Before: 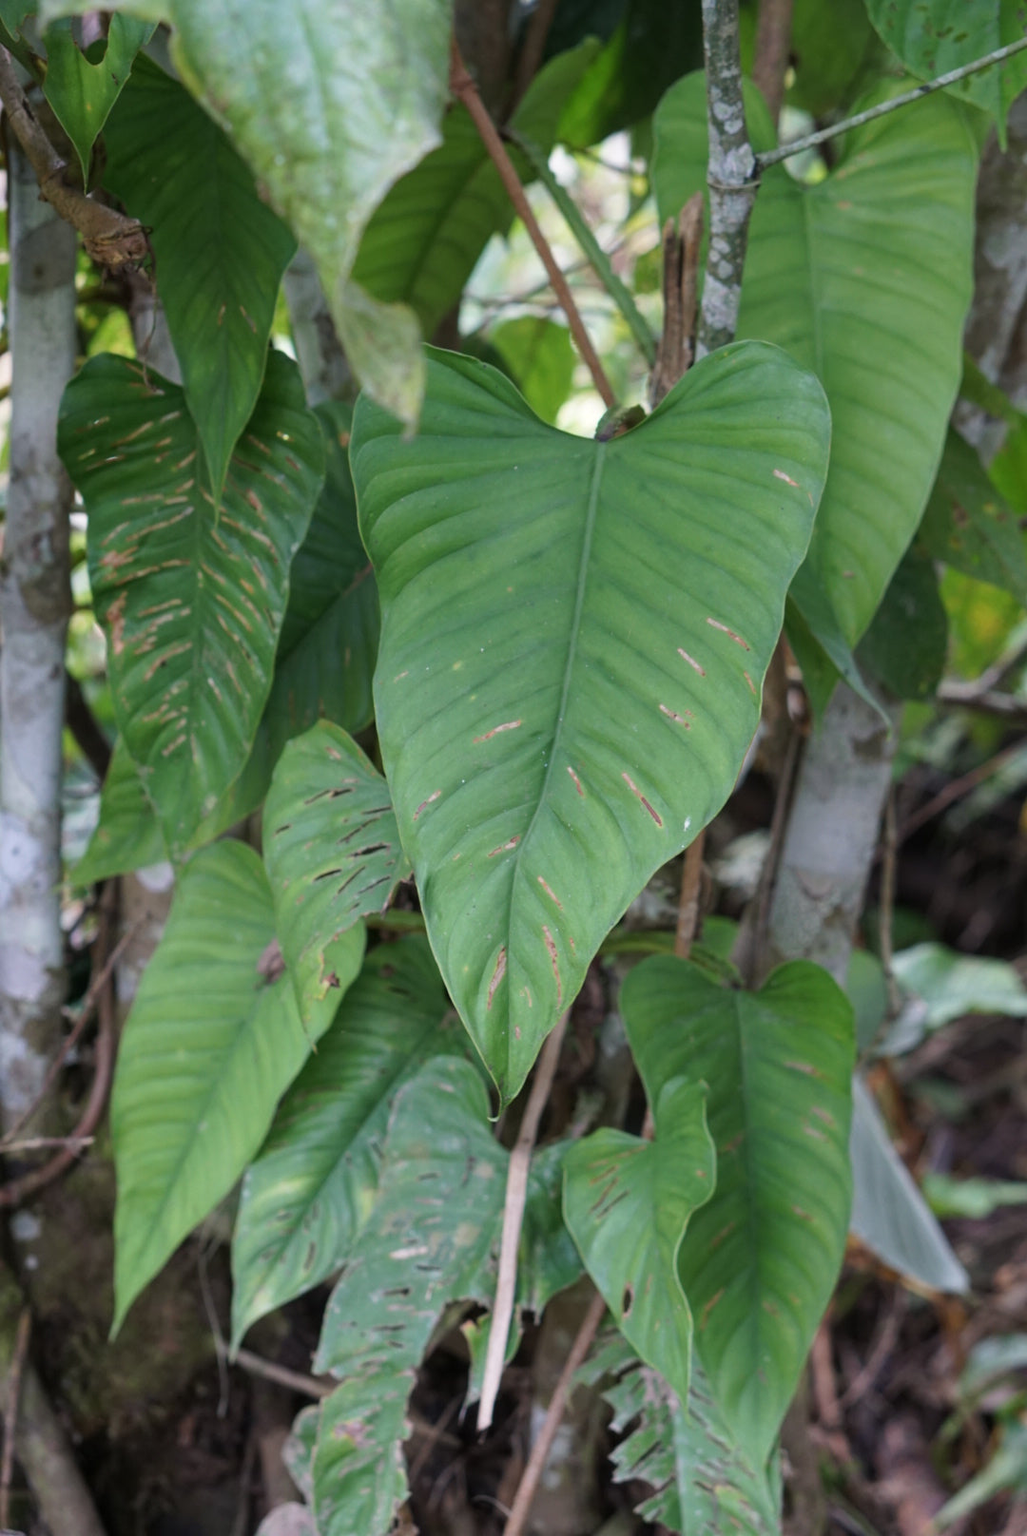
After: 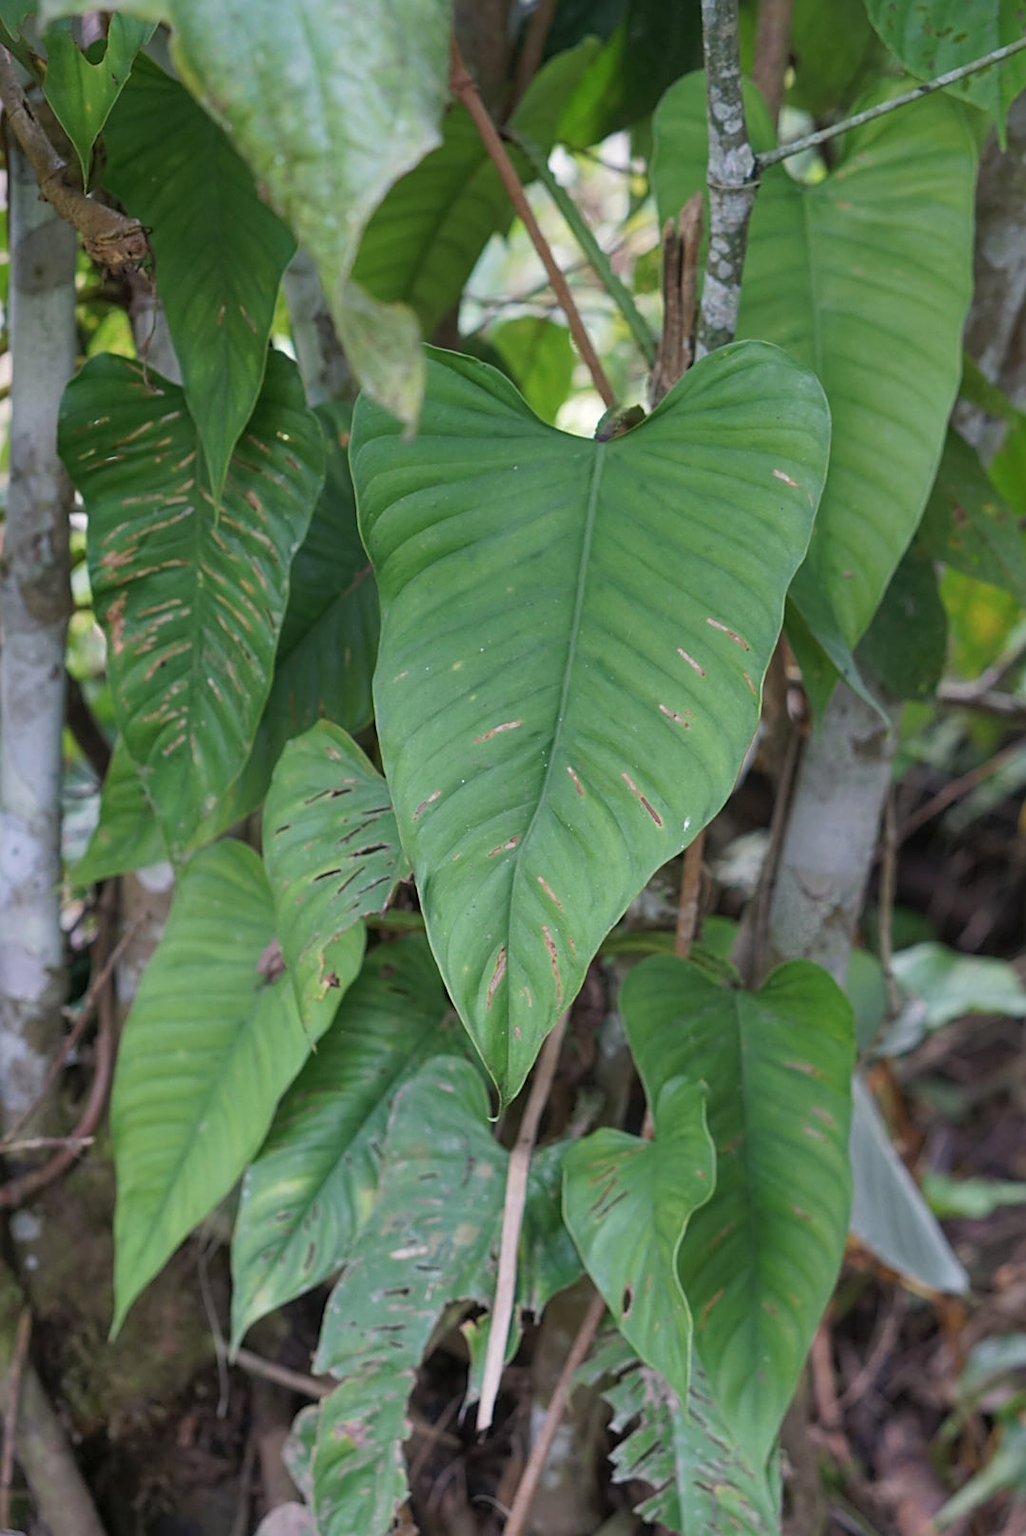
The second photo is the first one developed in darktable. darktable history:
sharpen: on, module defaults
shadows and highlights: highlights color adjustment 31.52%
